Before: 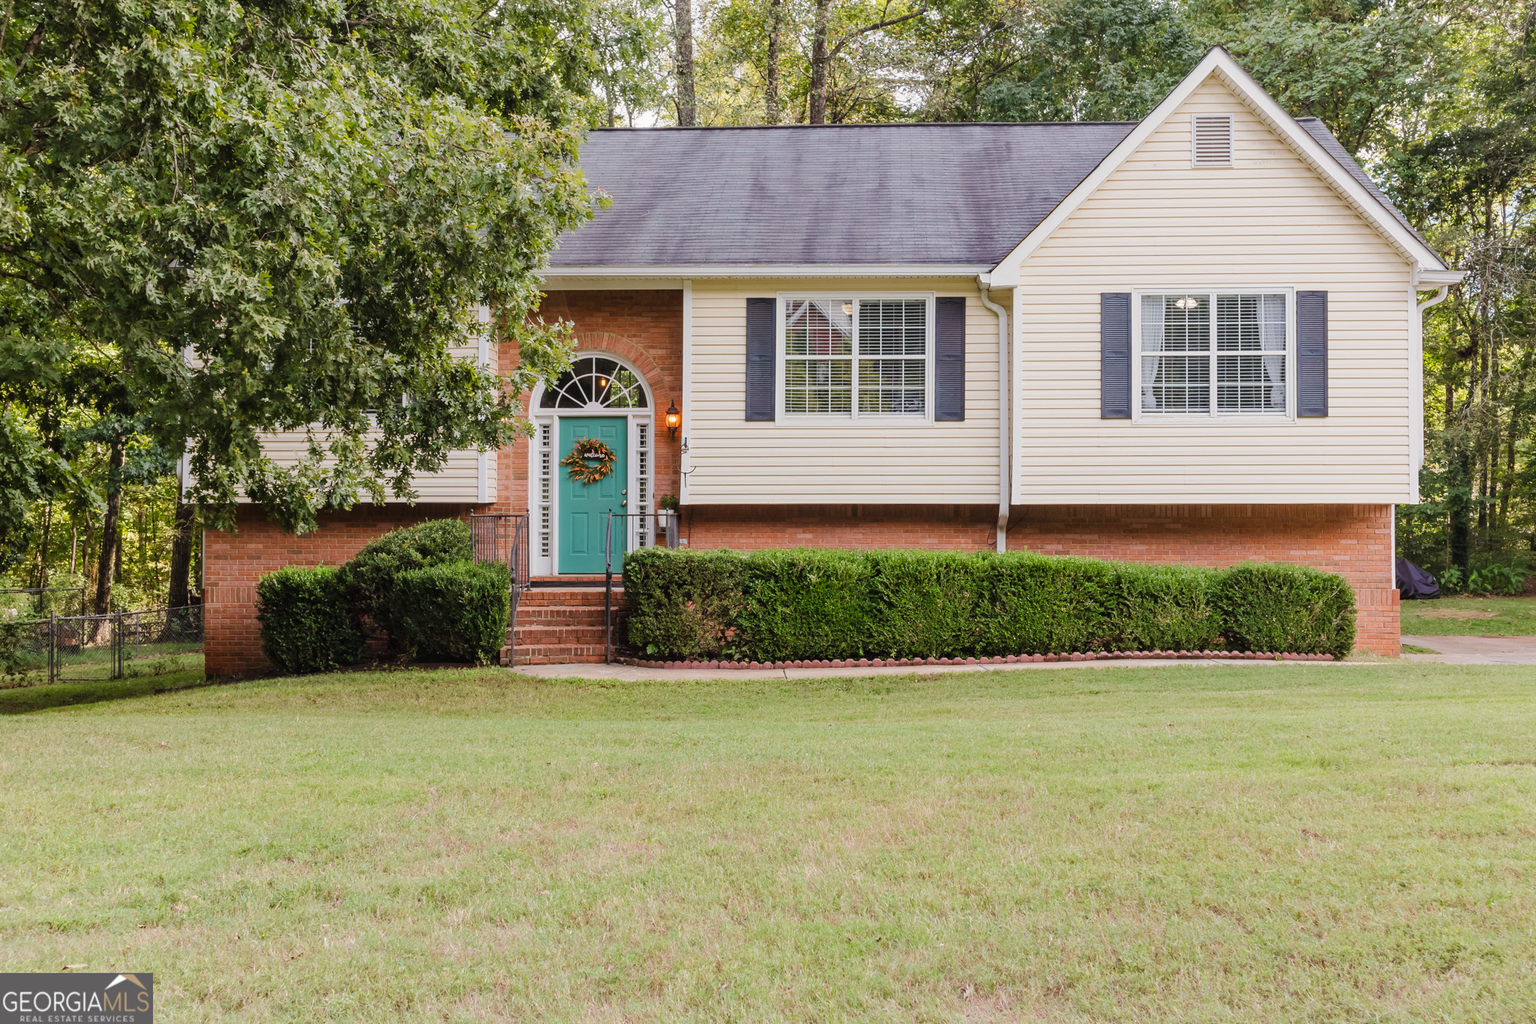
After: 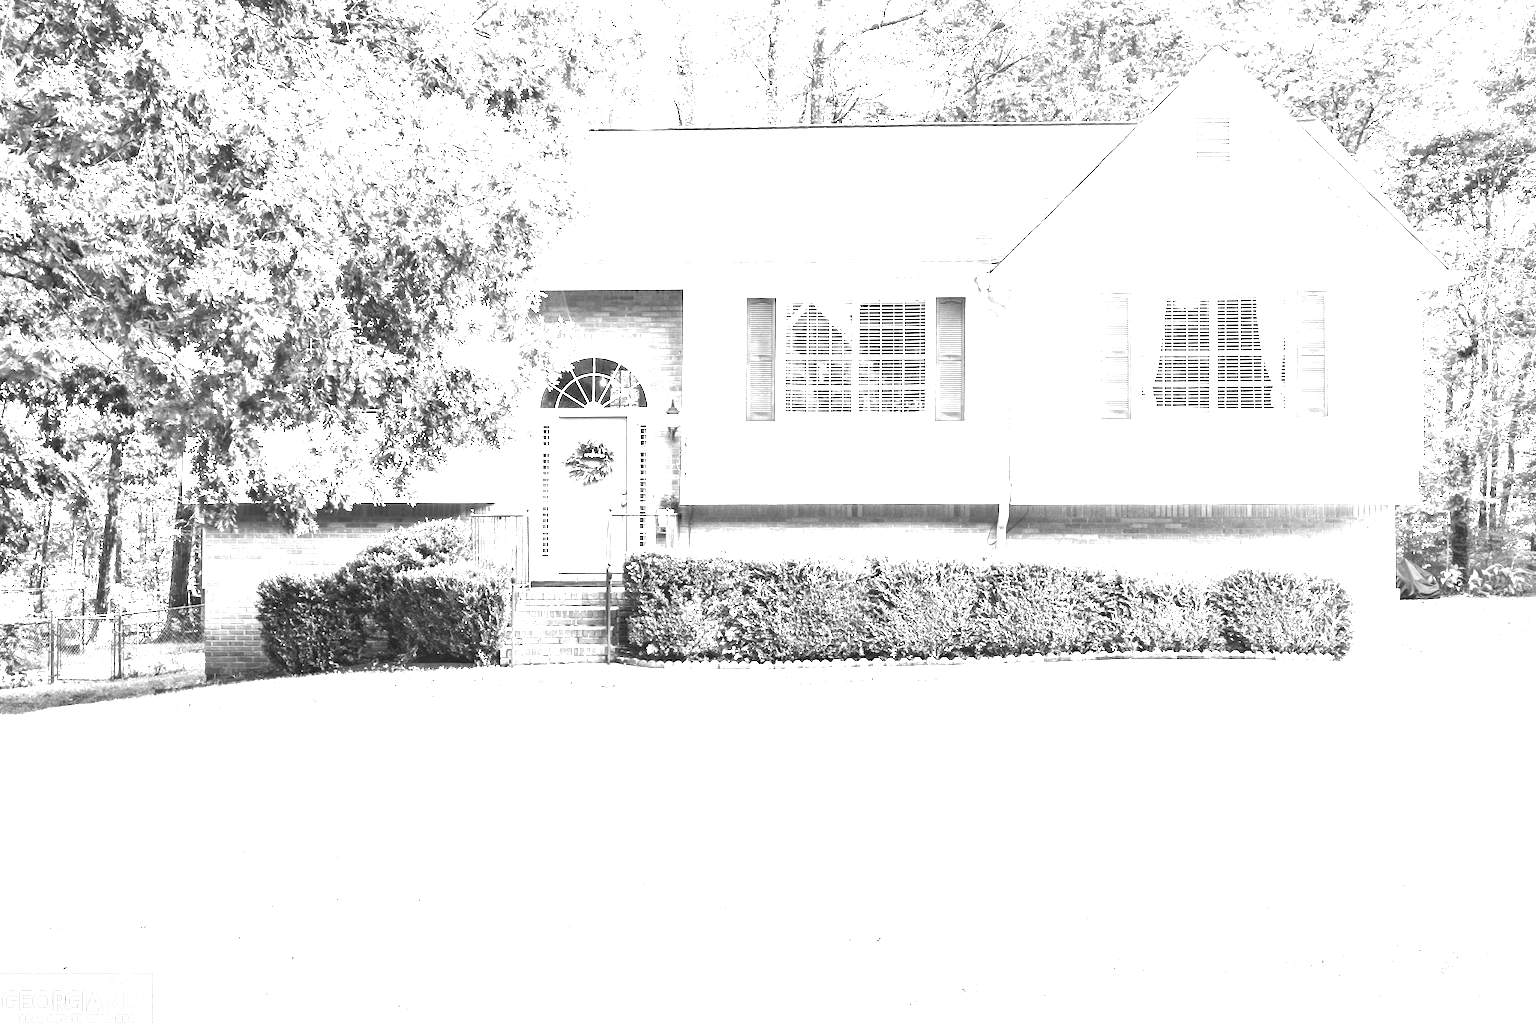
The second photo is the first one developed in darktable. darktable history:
exposure: exposure 1.16 EV, compensate exposure bias true, compensate highlight preservation false
color zones: curves: ch1 [(0, -0.014) (0.143, -0.013) (0.286, -0.013) (0.429, -0.016) (0.571, -0.019) (0.714, -0.015) (0.857, 0.002) (1, -0.014)]
